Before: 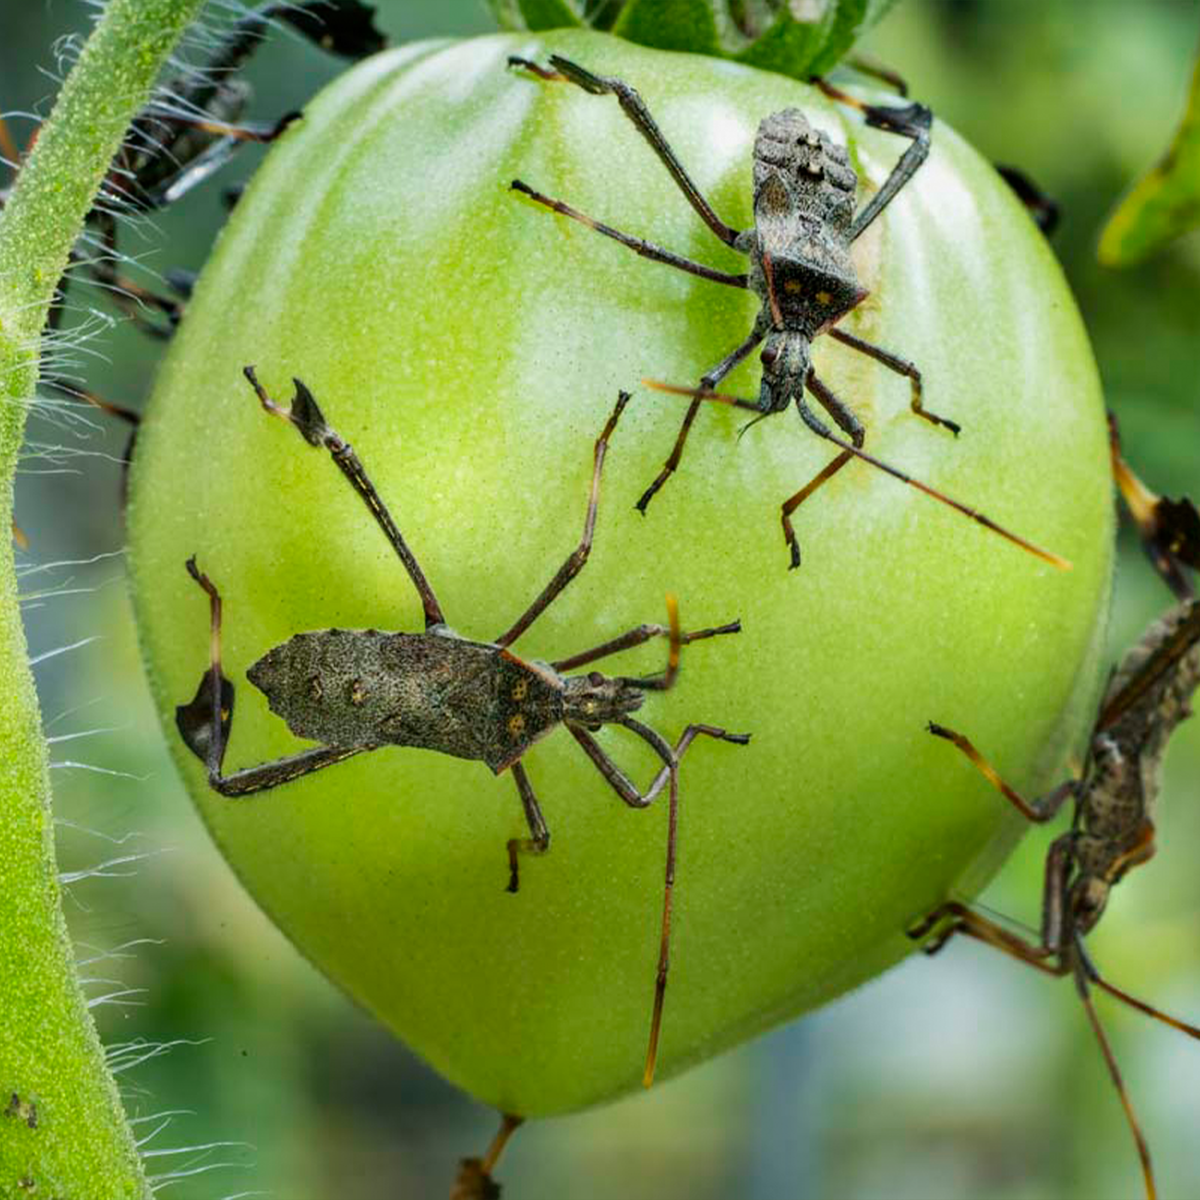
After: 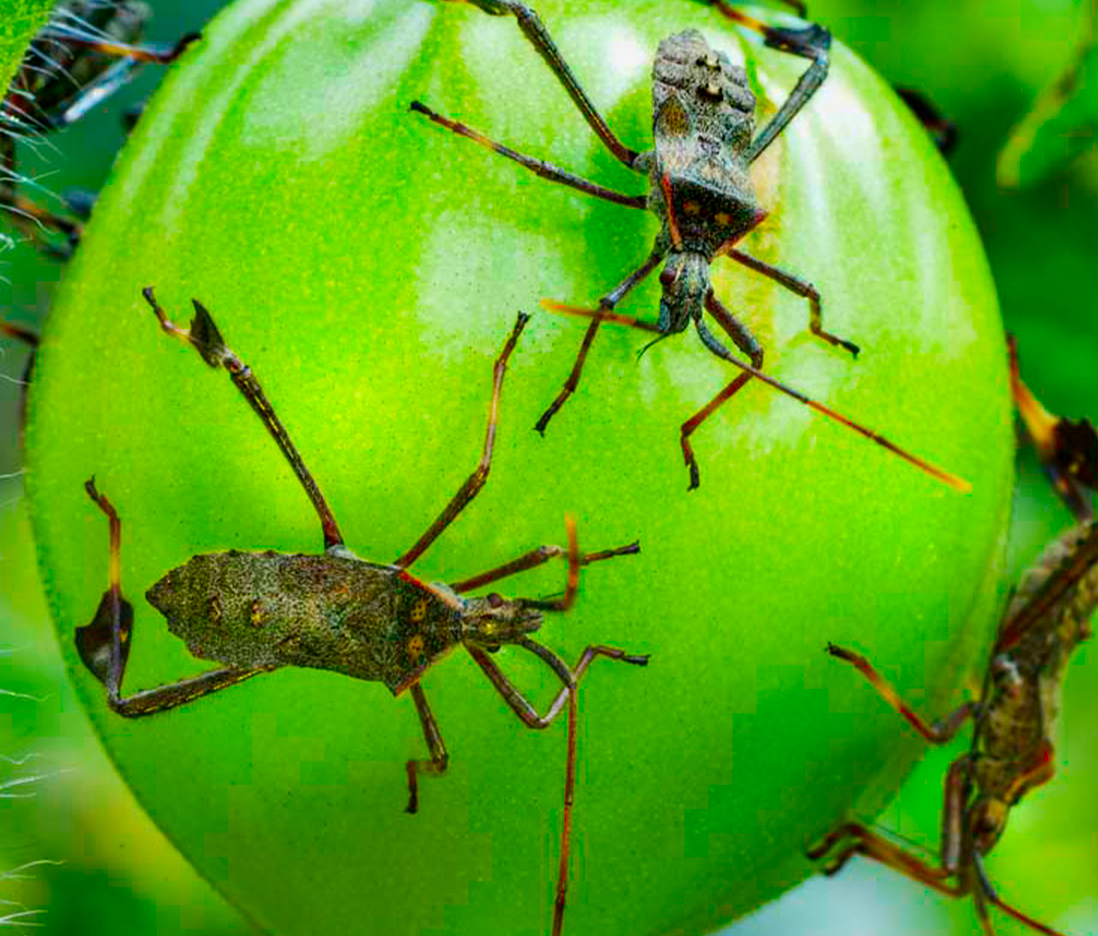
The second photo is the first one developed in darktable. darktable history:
crop: left 8.441%, top 6.615%, bottom 15.357%
color correction: highlights b* -0.051, saturation 2.19
